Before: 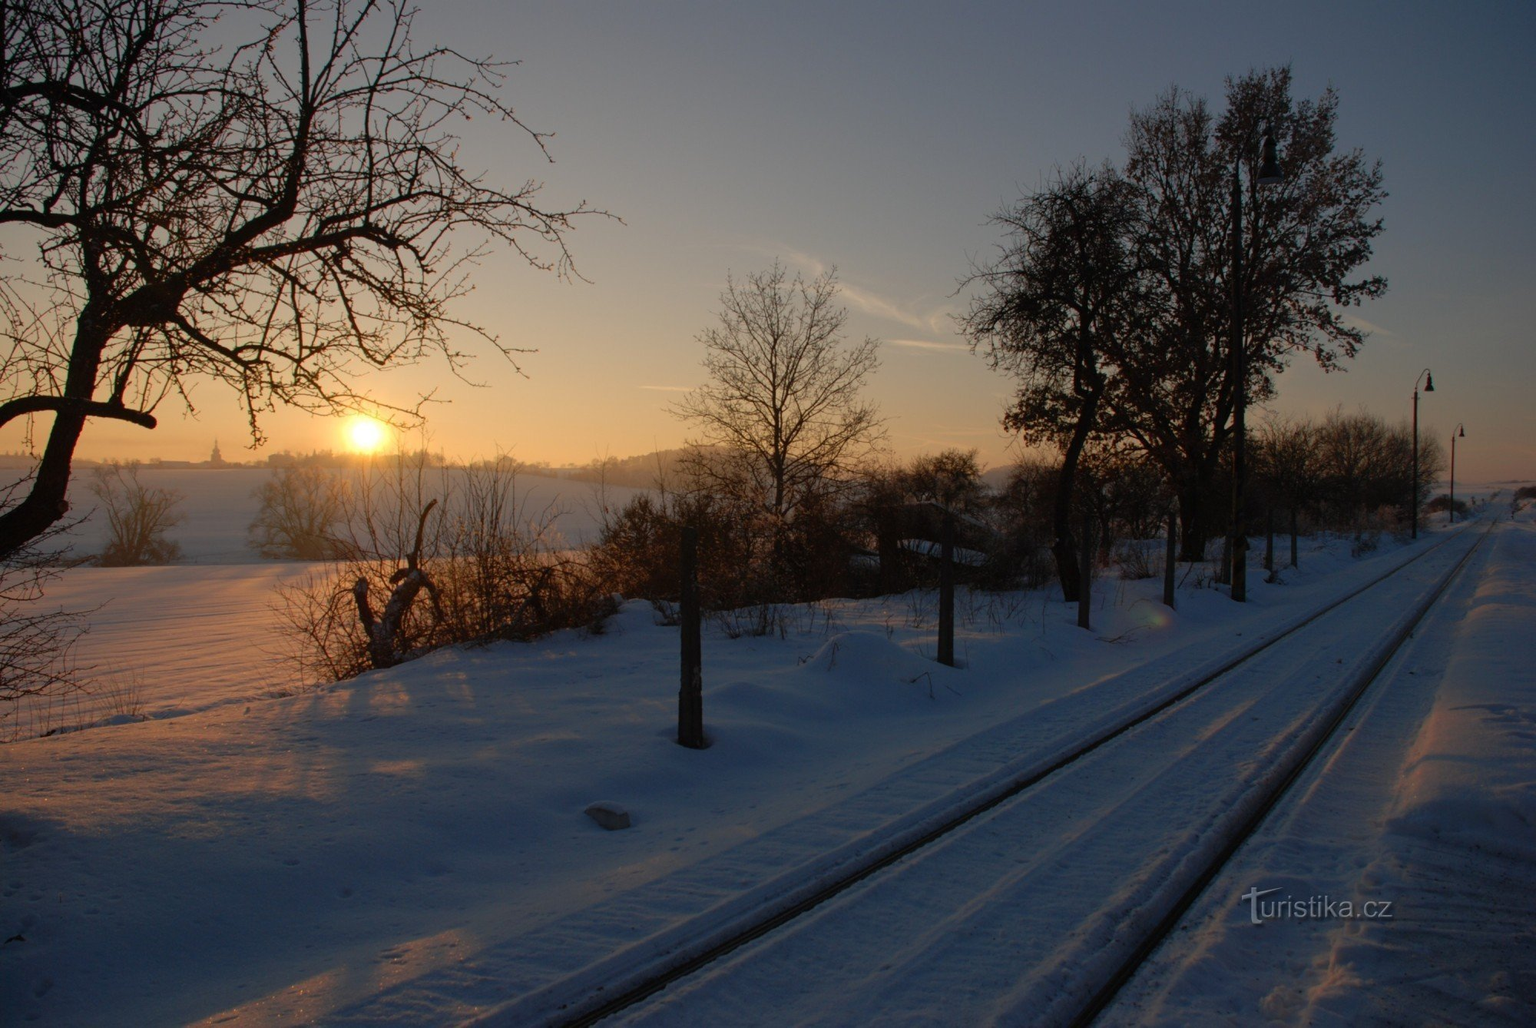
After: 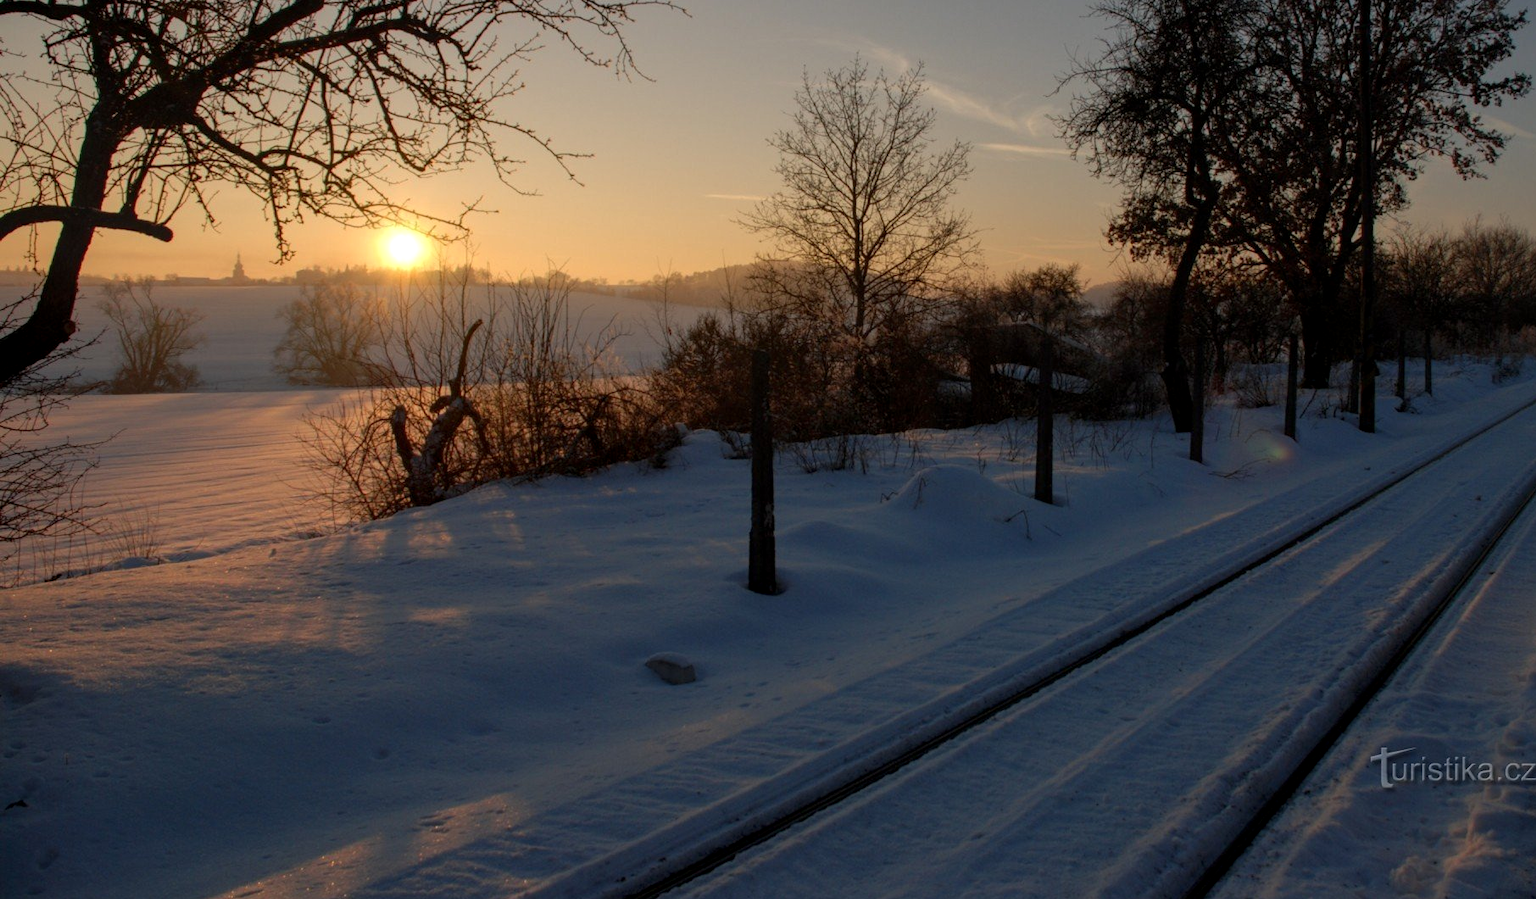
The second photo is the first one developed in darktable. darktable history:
crop: top 20.415%, right 9.386%, bottom 0.286%
local contrast: on, module defaults
color correction: highlights a* -0.12, highlights b* 0.106
